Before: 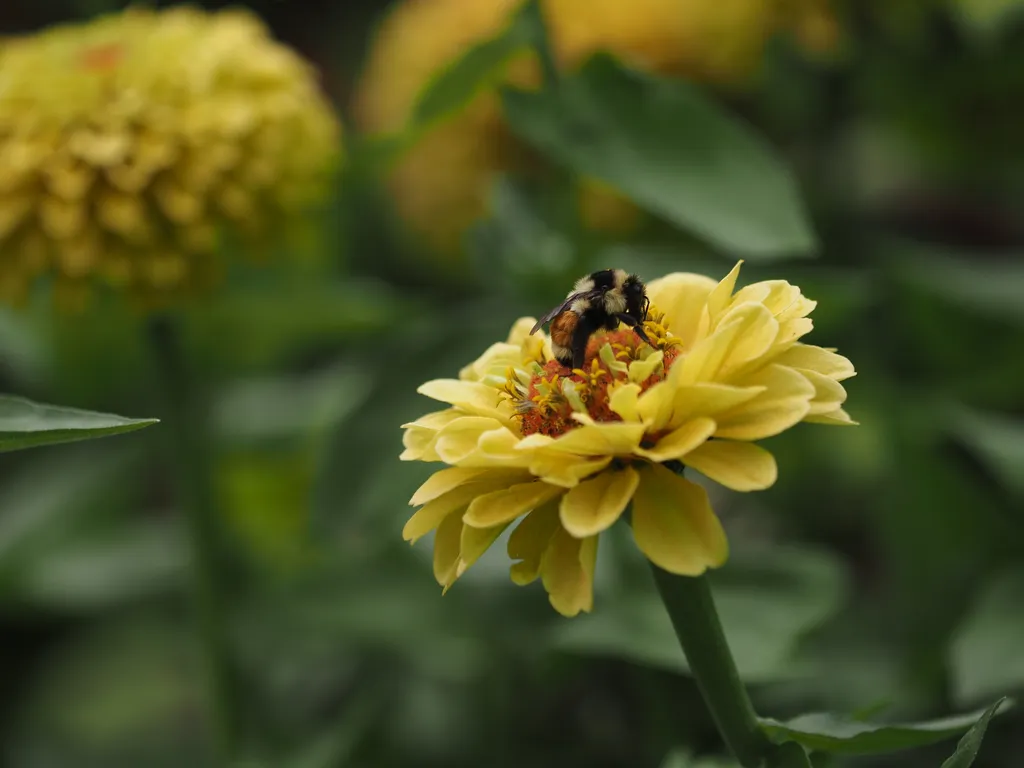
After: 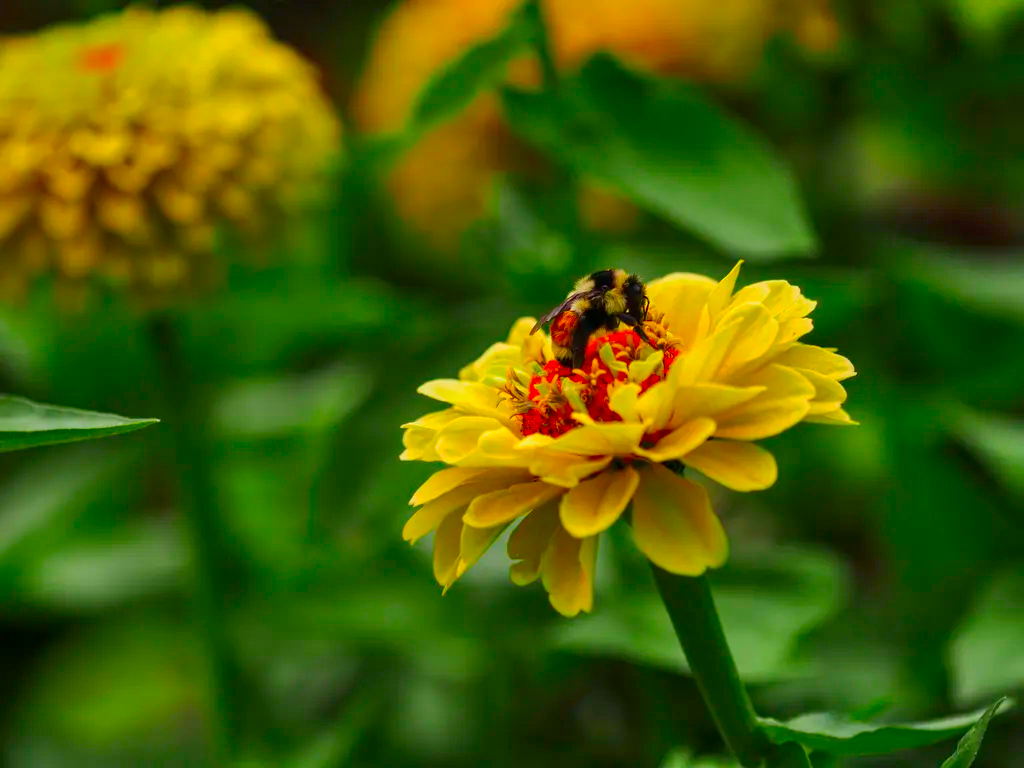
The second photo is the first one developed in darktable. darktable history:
local contrast: on, module defaults
shadows and highlights: low approximation 0.01, soften with gaussian
color correction: highlights a* 1.61, highlights b* -1.64, saturation 2.48
tone equalizer: mask exposure compensation -0.498 EV
